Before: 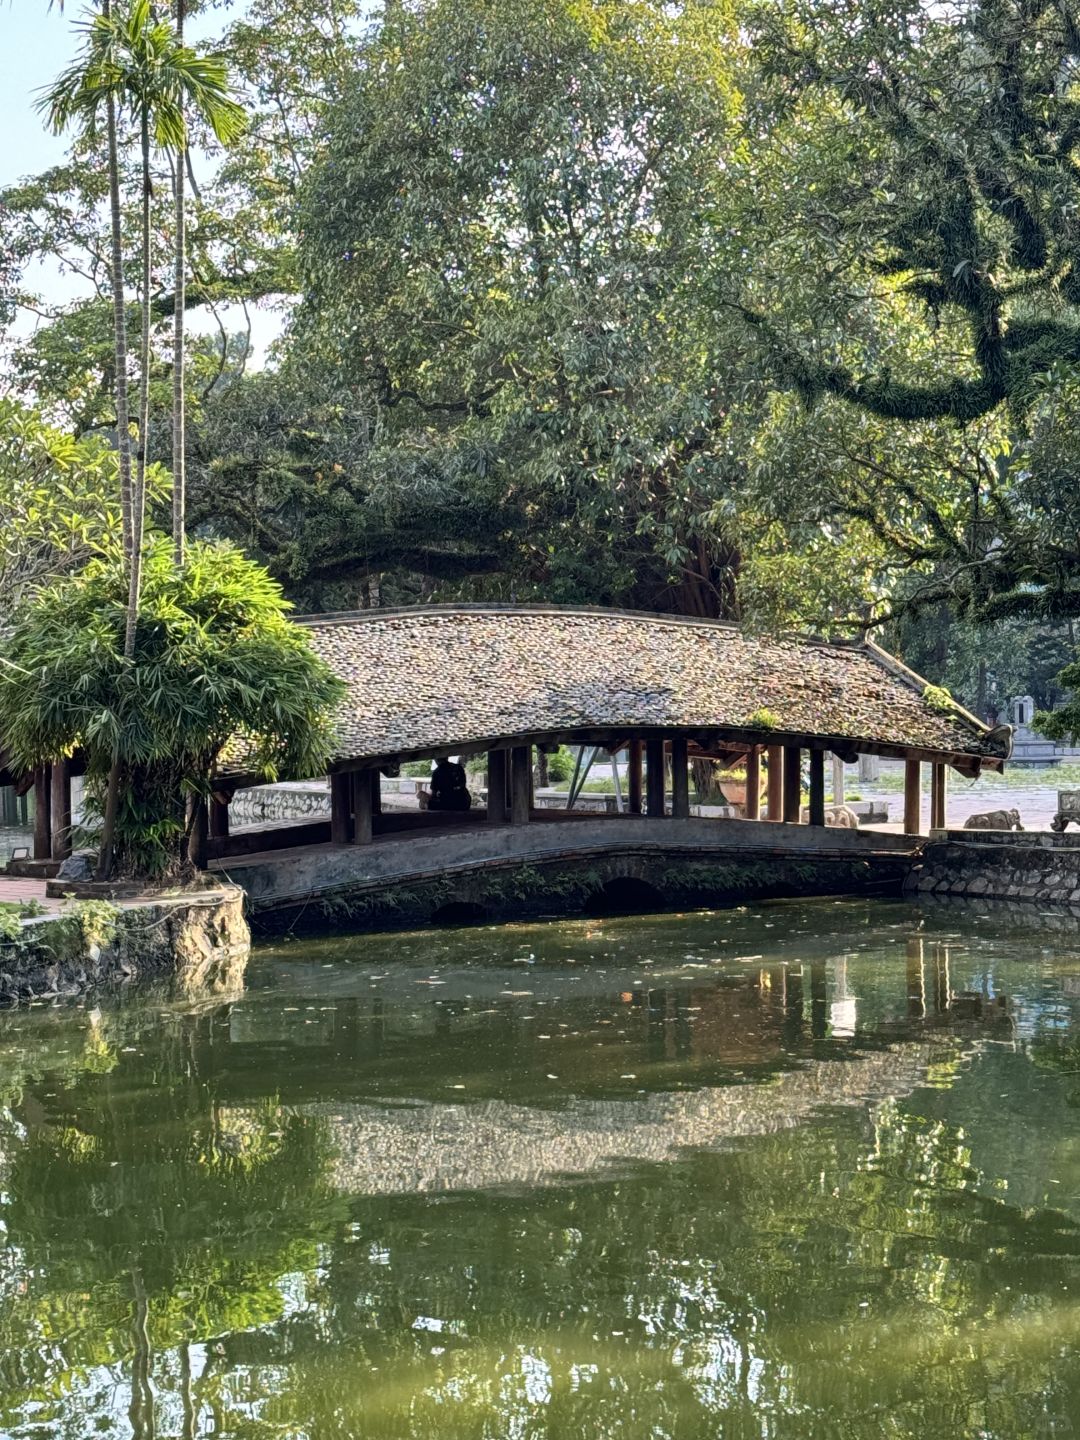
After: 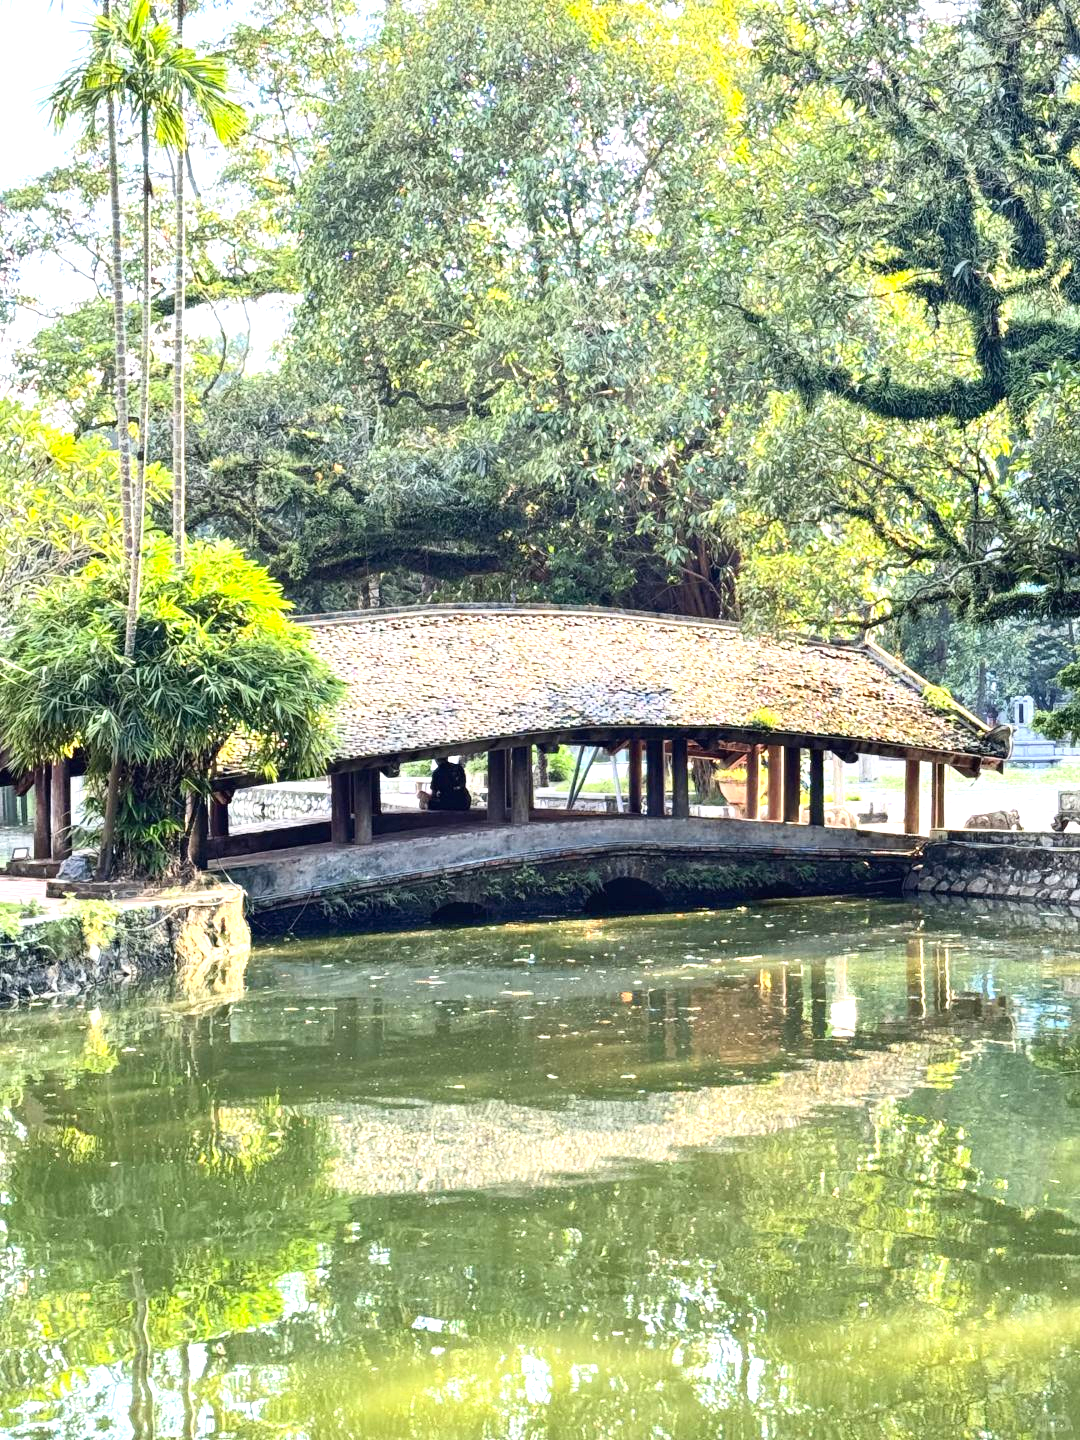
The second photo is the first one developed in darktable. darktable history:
exposure: black level correction 0, exposure 1.2 EV, compensate highlight preservation false
contrast brightness saturation: contrast 0.199, brightness 0.157, saturation 0.223
